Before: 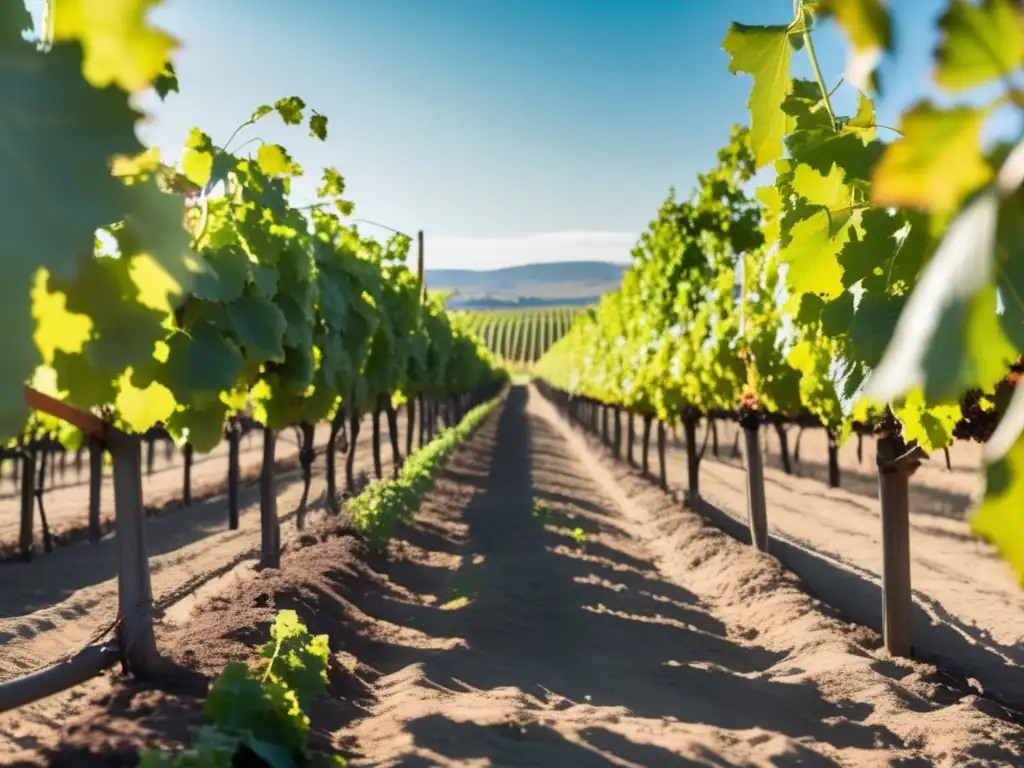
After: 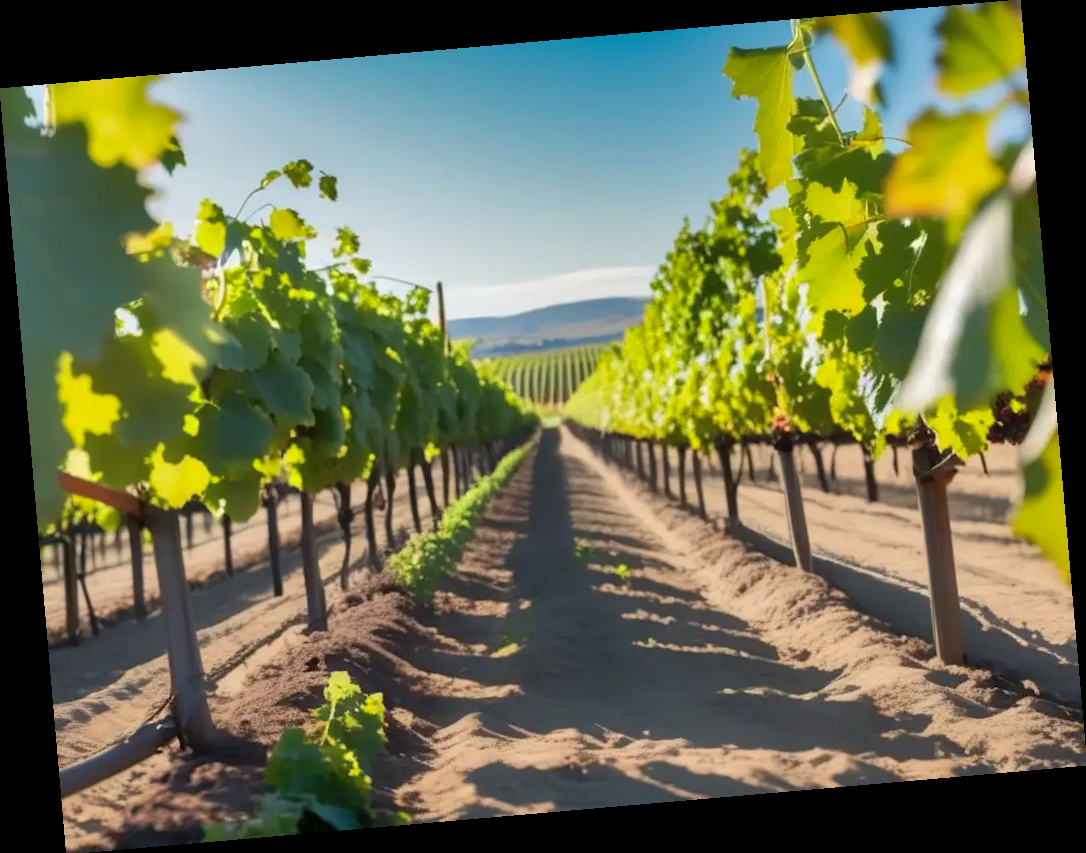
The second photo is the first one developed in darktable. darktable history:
shadows and highlights: on, module defaults
rotate and perspective: rotation -4.98°, automatic cropping off
